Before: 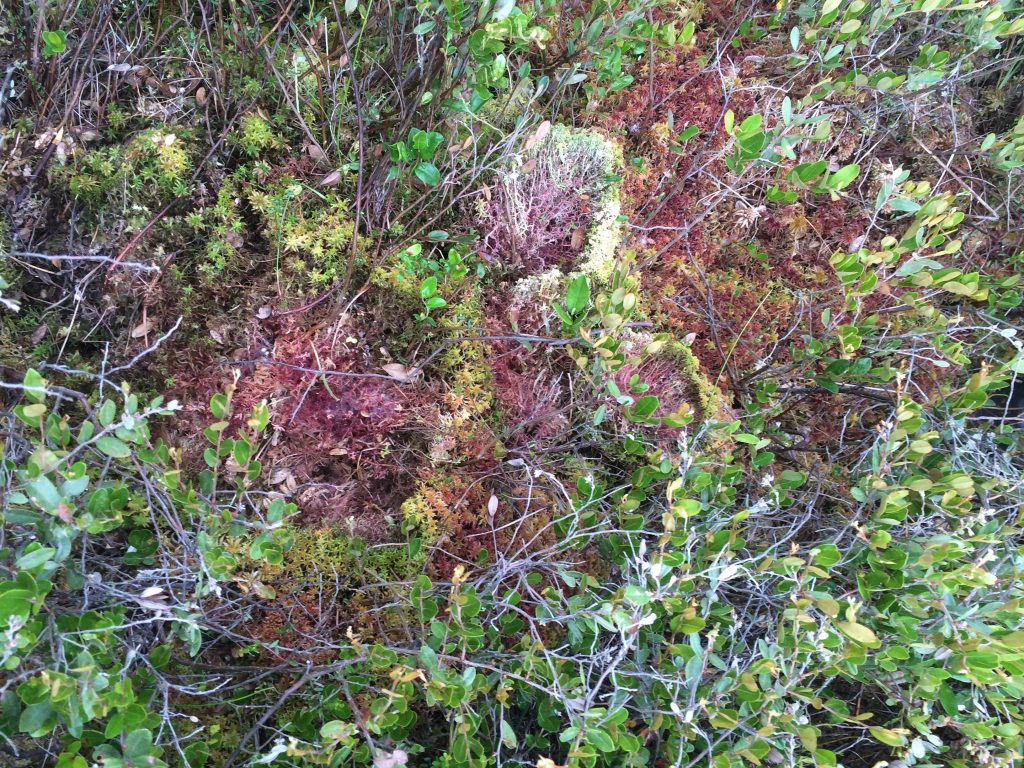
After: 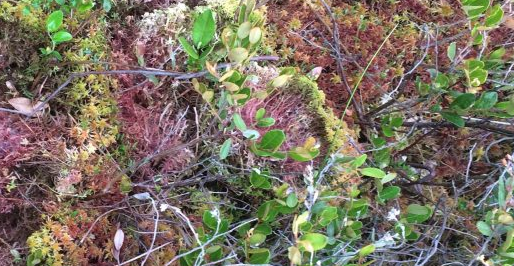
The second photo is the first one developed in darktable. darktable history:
shadows and highlights: shadows 32, highlights -32, soften with gaussian
crop: left 36.607%, top 34.735%, right 13.146%, bottom 30.611%
